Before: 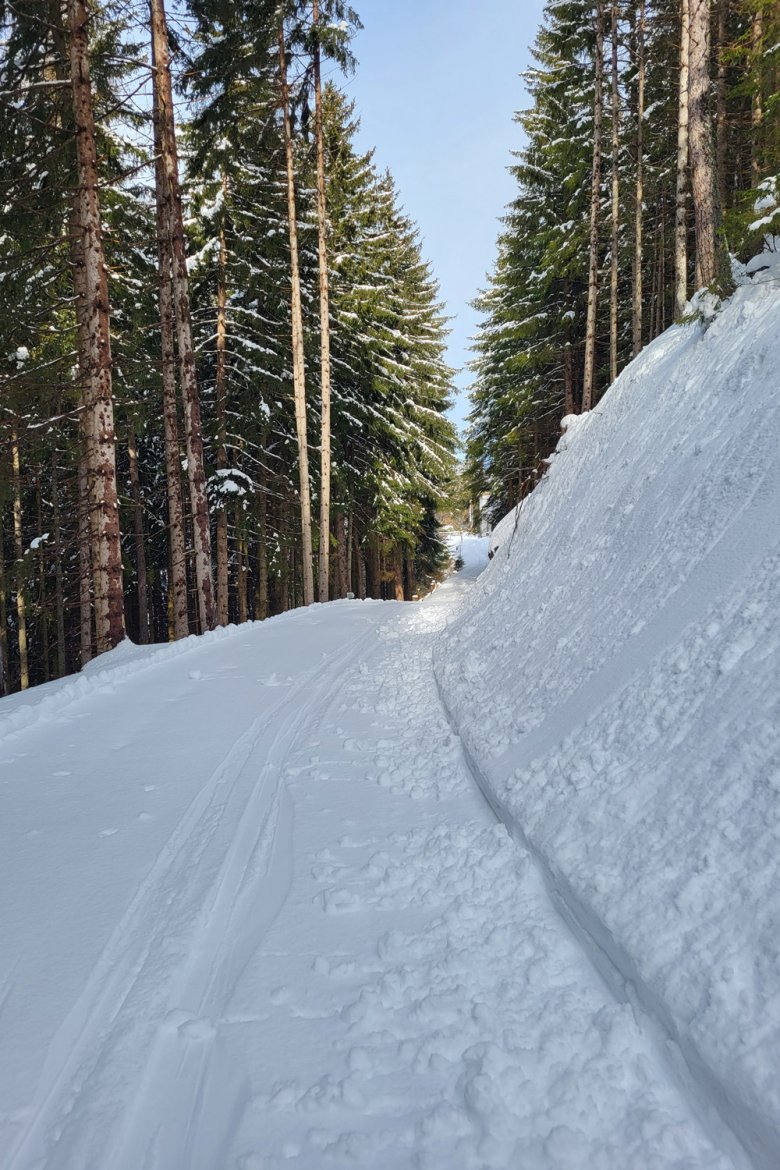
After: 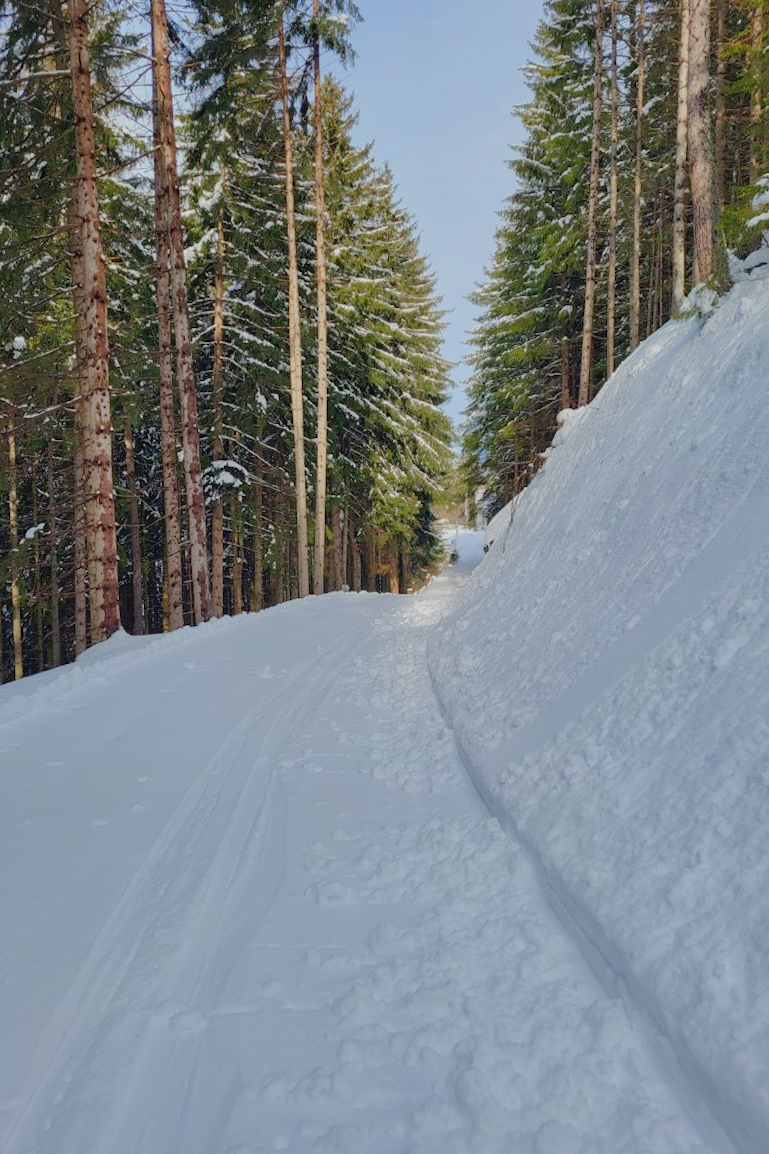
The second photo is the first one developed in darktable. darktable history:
crop and rotate: angle -0.5°
exposure: exposure -0.492 EV, compensate highlight preservation false
tone curve: curves: ch0 [(0, 0) (0.004, 0.008) (0.077, 0.156) (0.169, 0.29) (0.774, 0.774) (1, 1)], color space Lab, linked channels, preserve colors none
